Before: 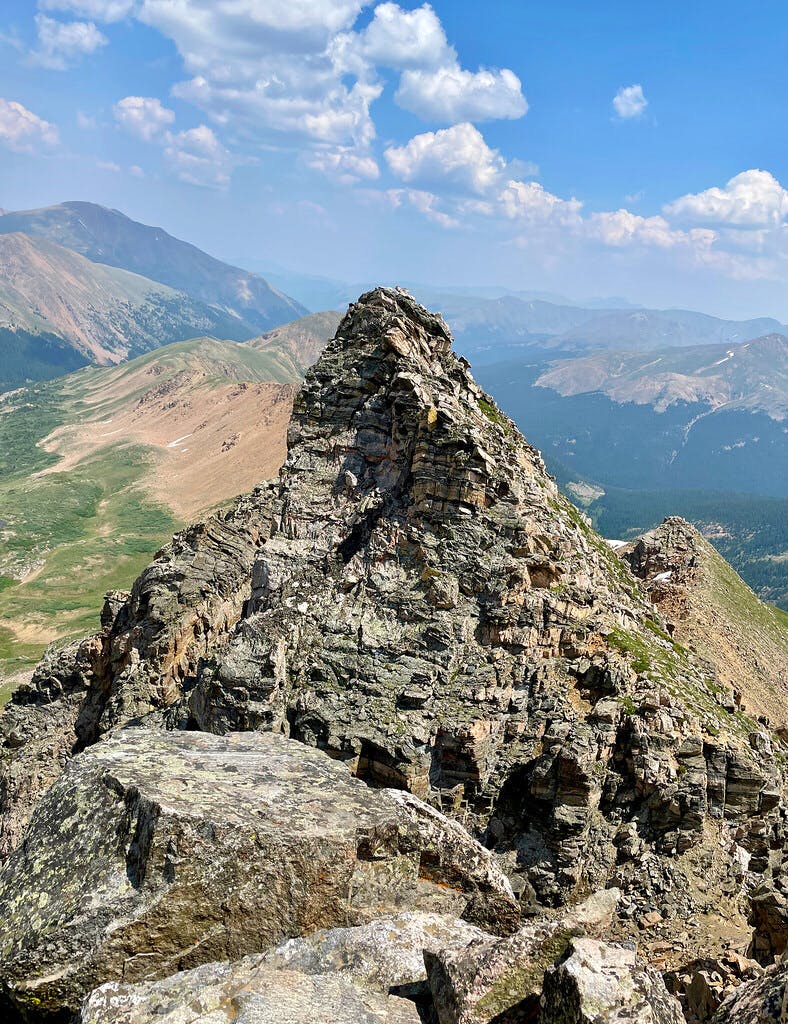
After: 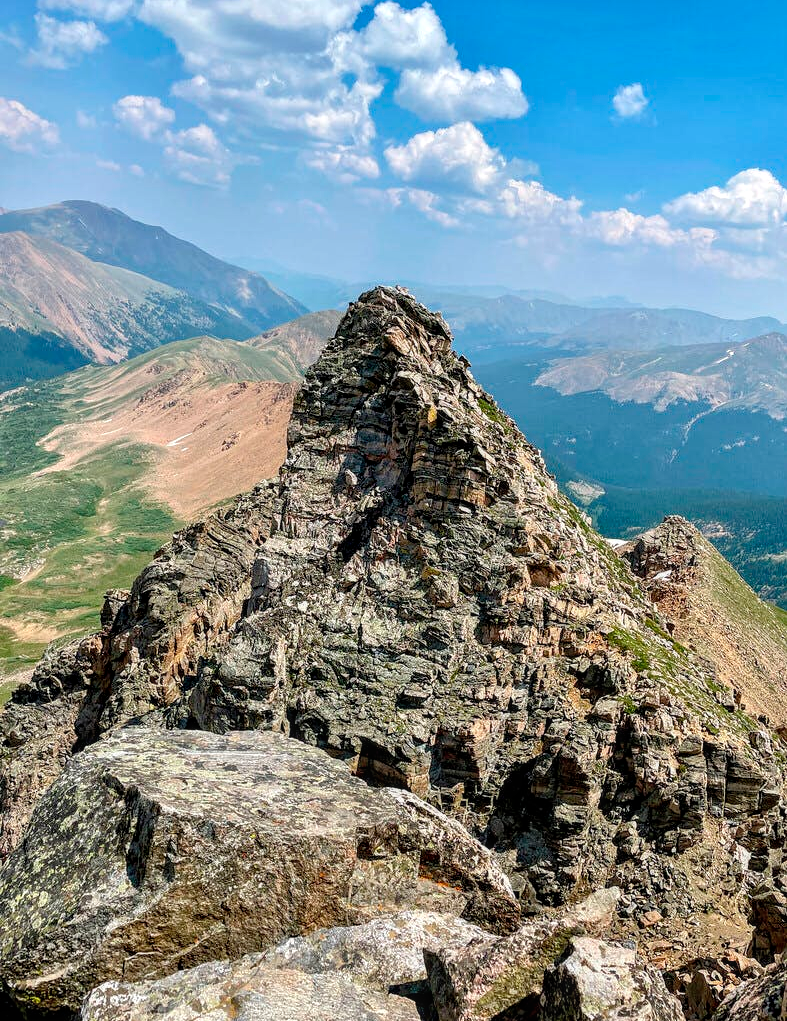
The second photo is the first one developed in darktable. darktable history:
crop: top 0.104%, bottom 0.165%
local contrast: on, module defaults
